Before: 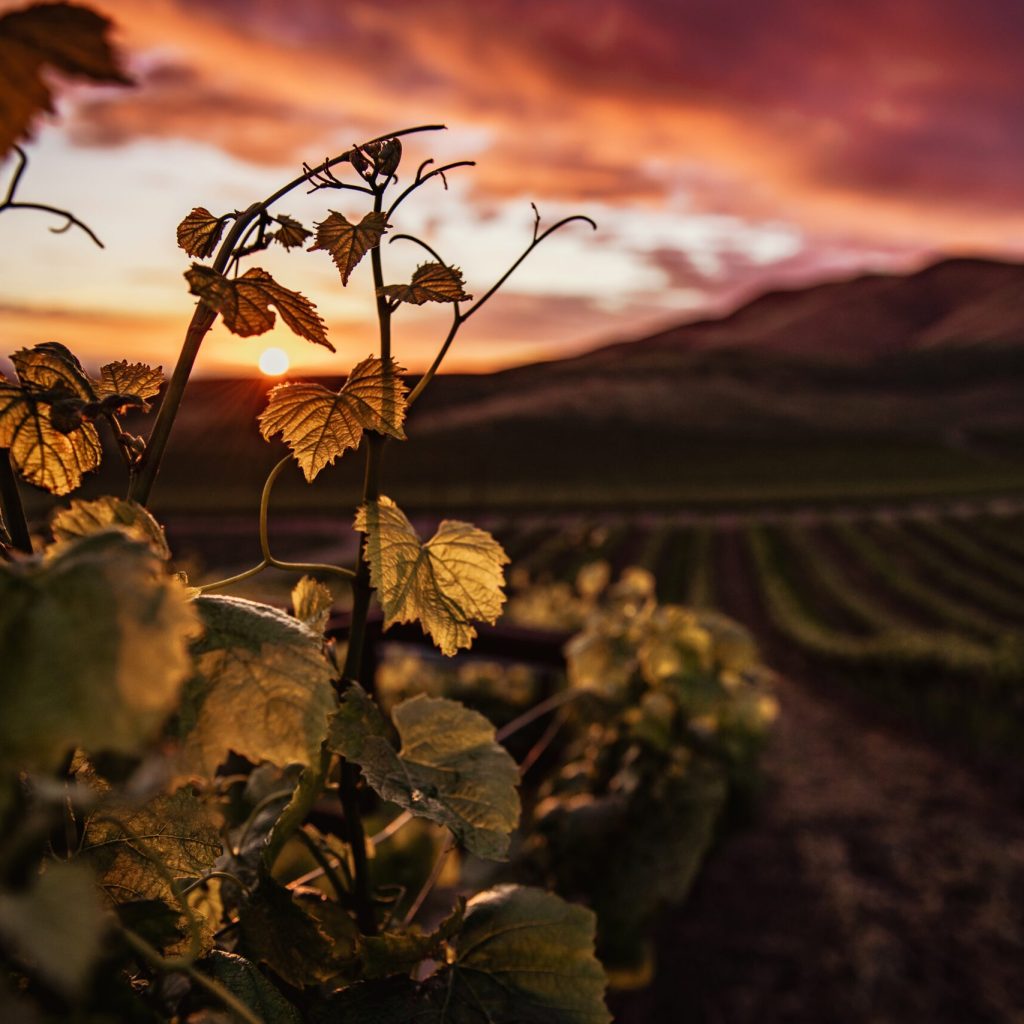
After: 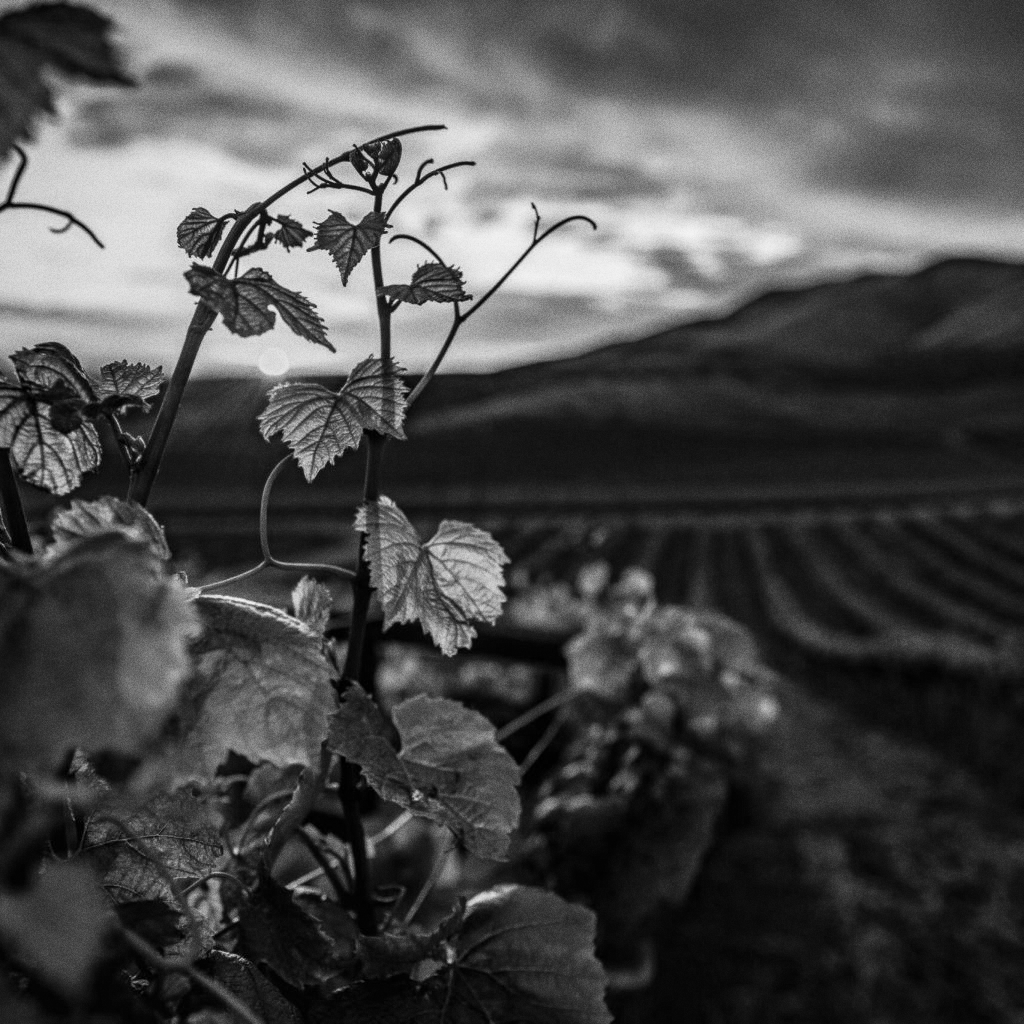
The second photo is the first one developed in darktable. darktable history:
local contrast: on, module defaults
monochrome: a 16.06, b 15.48, size 1
velvia: strength 9.25%
grain: coarseness 8.68 ISO, strength 31.94%
